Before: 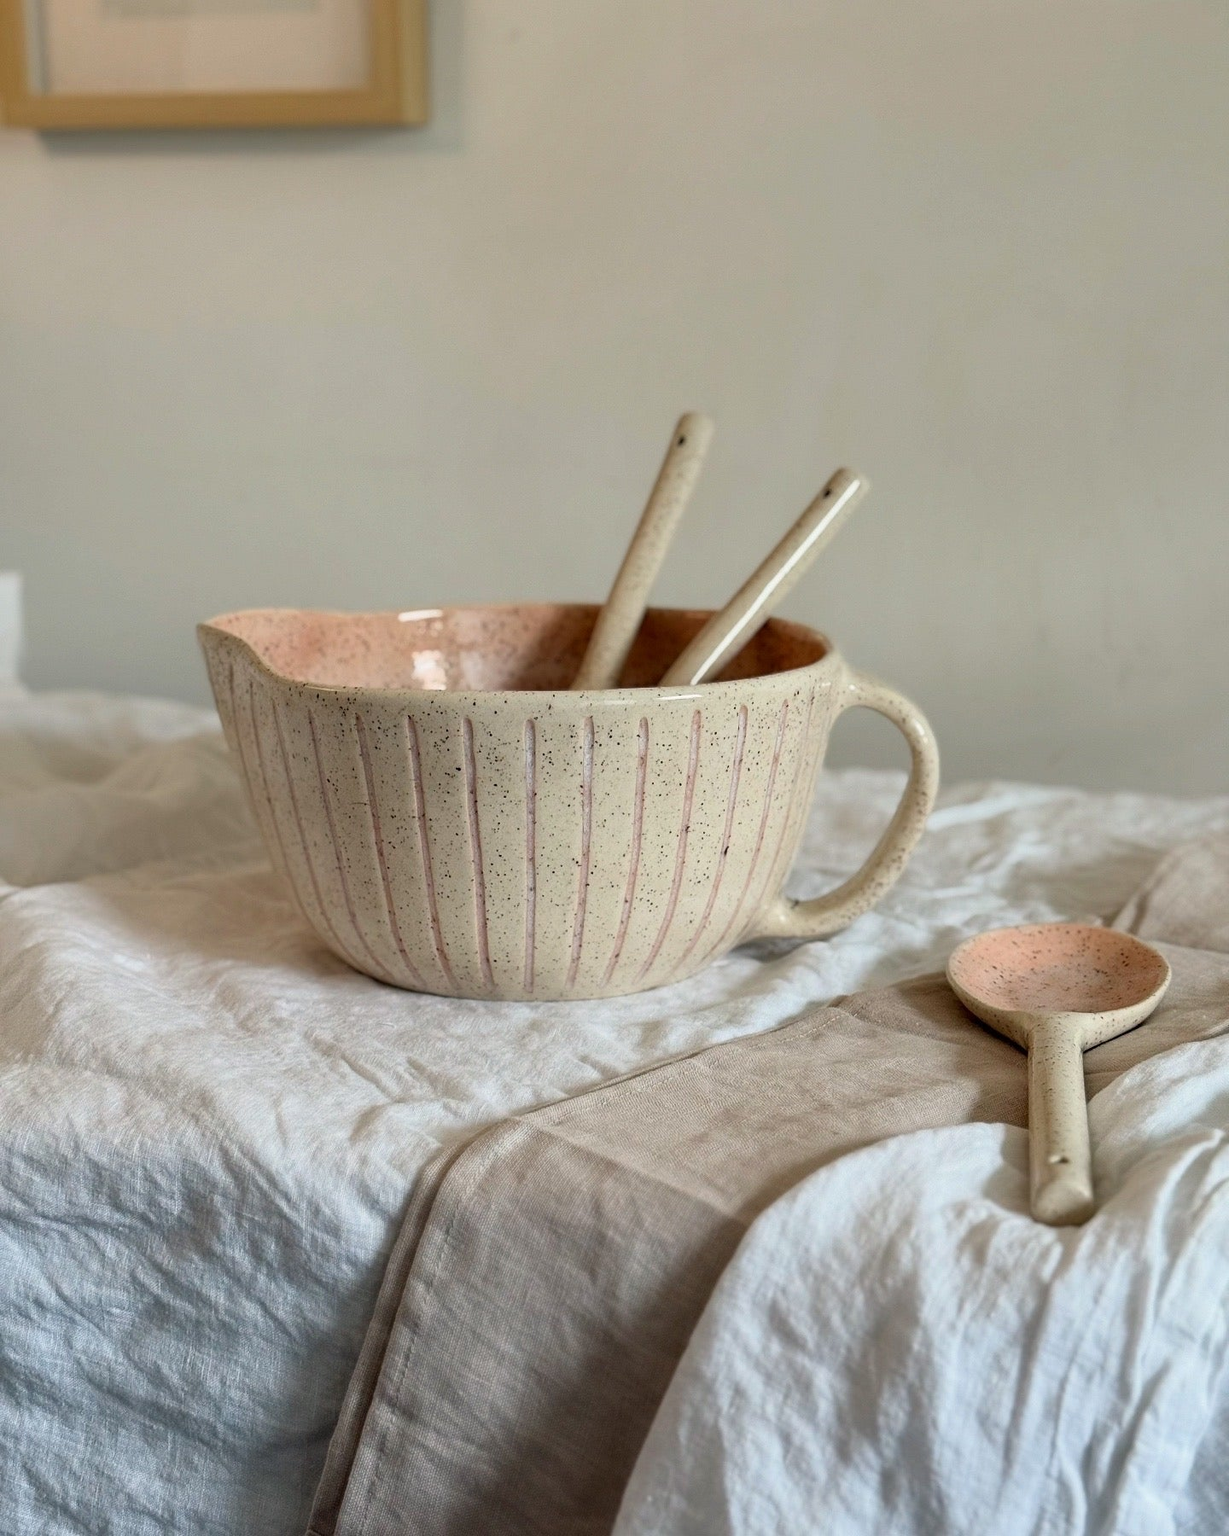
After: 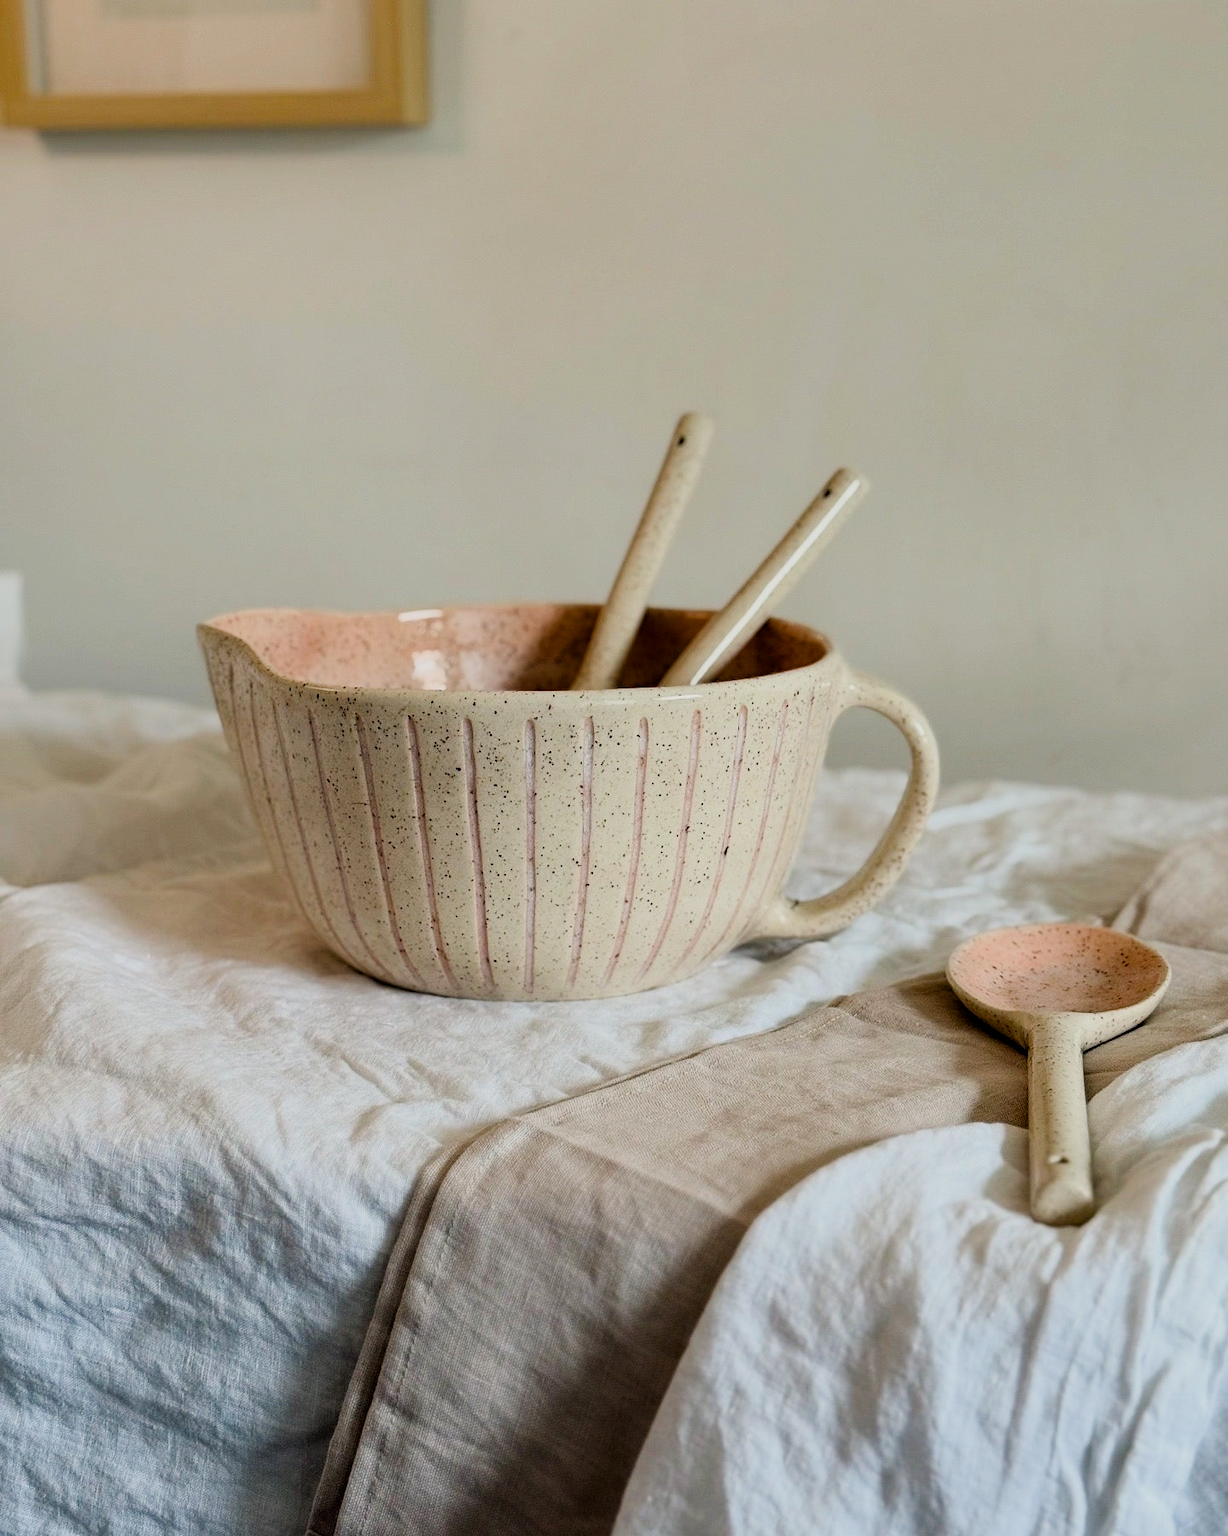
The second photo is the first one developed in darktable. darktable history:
filmic rgb: black relative exposure -7.65 EV, white relative exposure 4.56 EV, hardness 3.61
color balance rgb: shadows lift › luminance -20%, power › hue 72.24°, highlights gain › luminance 15%, global offset › hue 171.6°, perceptual saturation grading › highlights -15%, perceptual saturation grading › shadows 25%, global vibrance 35%, contrast 10%
